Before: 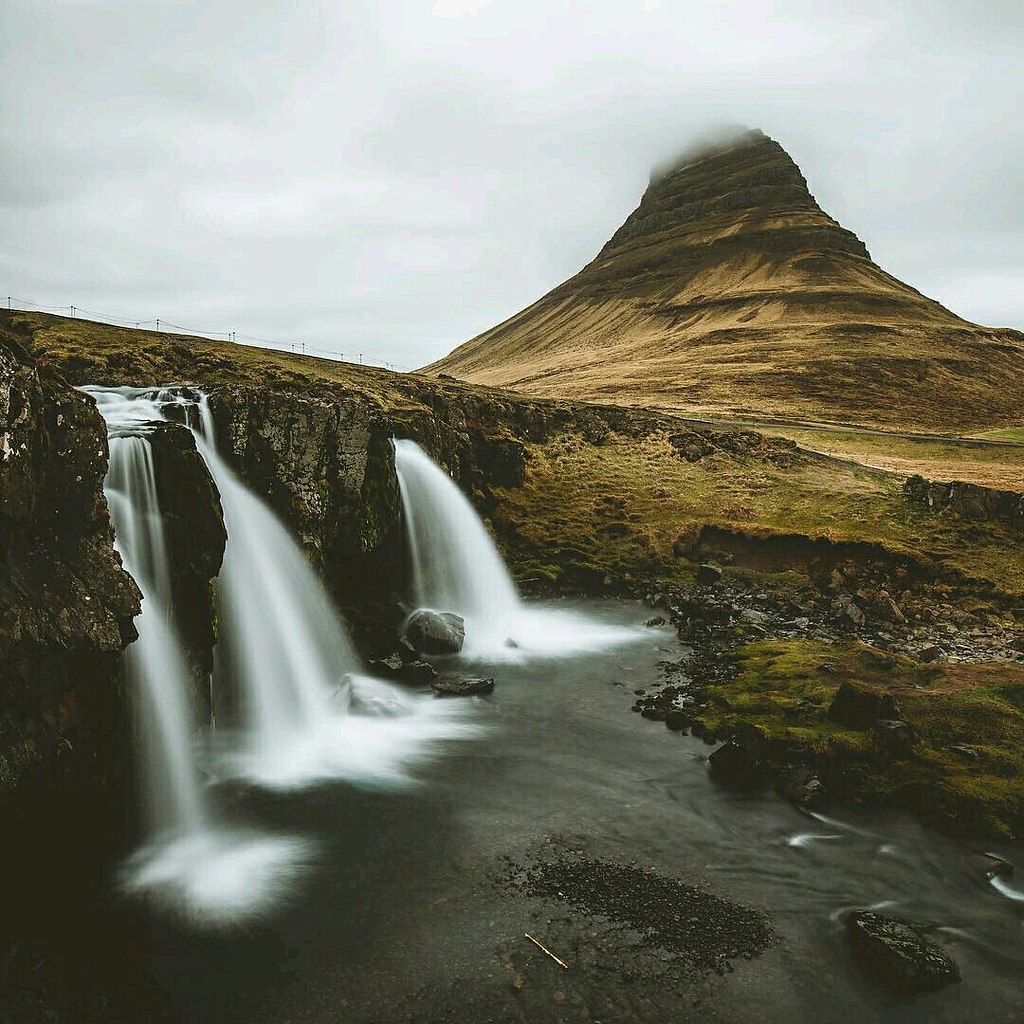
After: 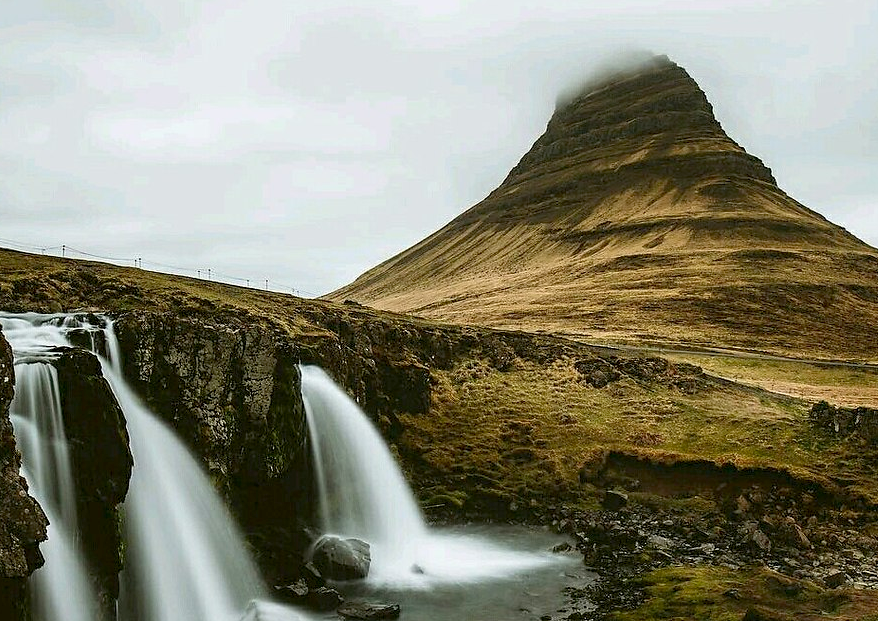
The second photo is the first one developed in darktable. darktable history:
exposure: black level correction 0.01, exposure 0.016 EV, compensate exposure bias true, compensate highlight preservation false
crop and rotate: left 9.243%, top 7.308%, right 4.934%, bottom 31.998%
